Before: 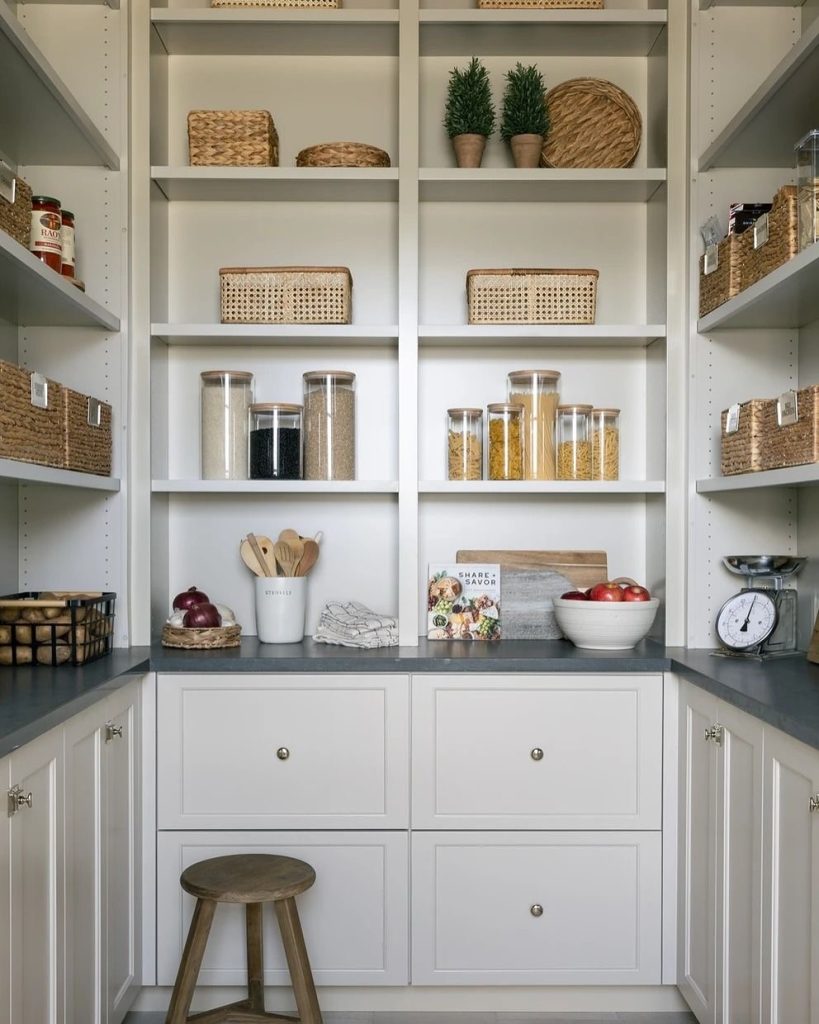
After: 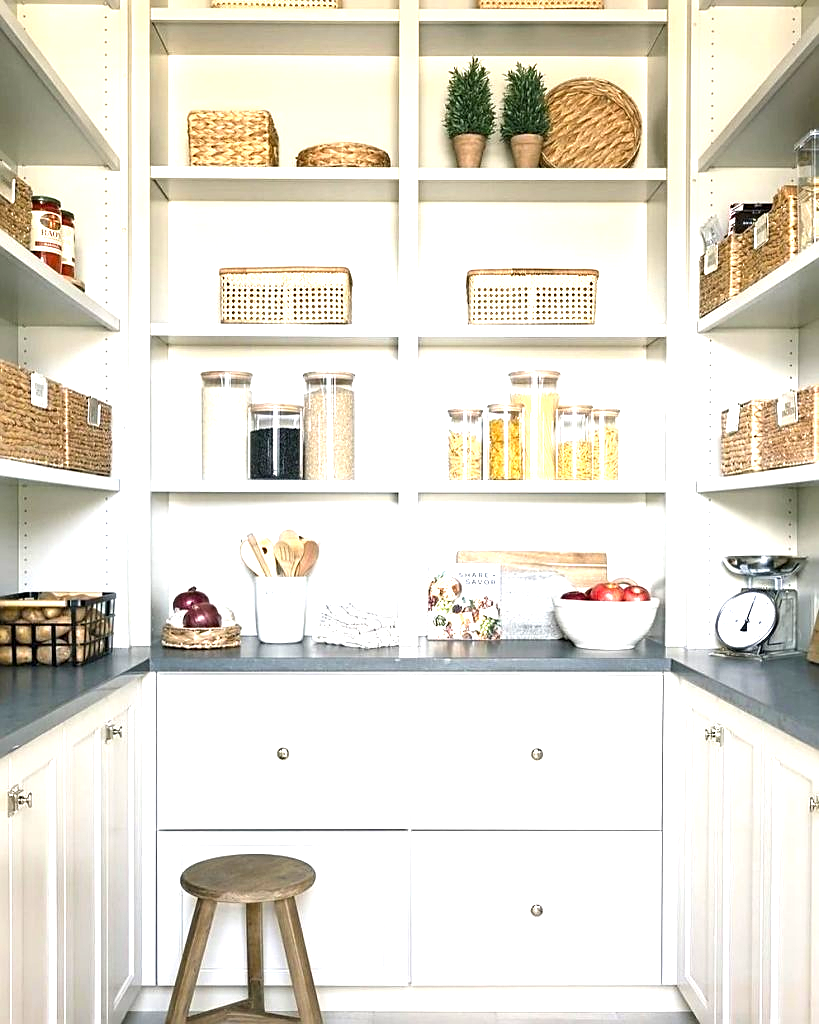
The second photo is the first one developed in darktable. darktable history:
color balance: on, module defaults
white balance: emerald 1
exposure: black level correction 0, exposure 1.675 EV, compensate exposure bias true, compensate highlight preservation false
sharpen: on, module defaults
